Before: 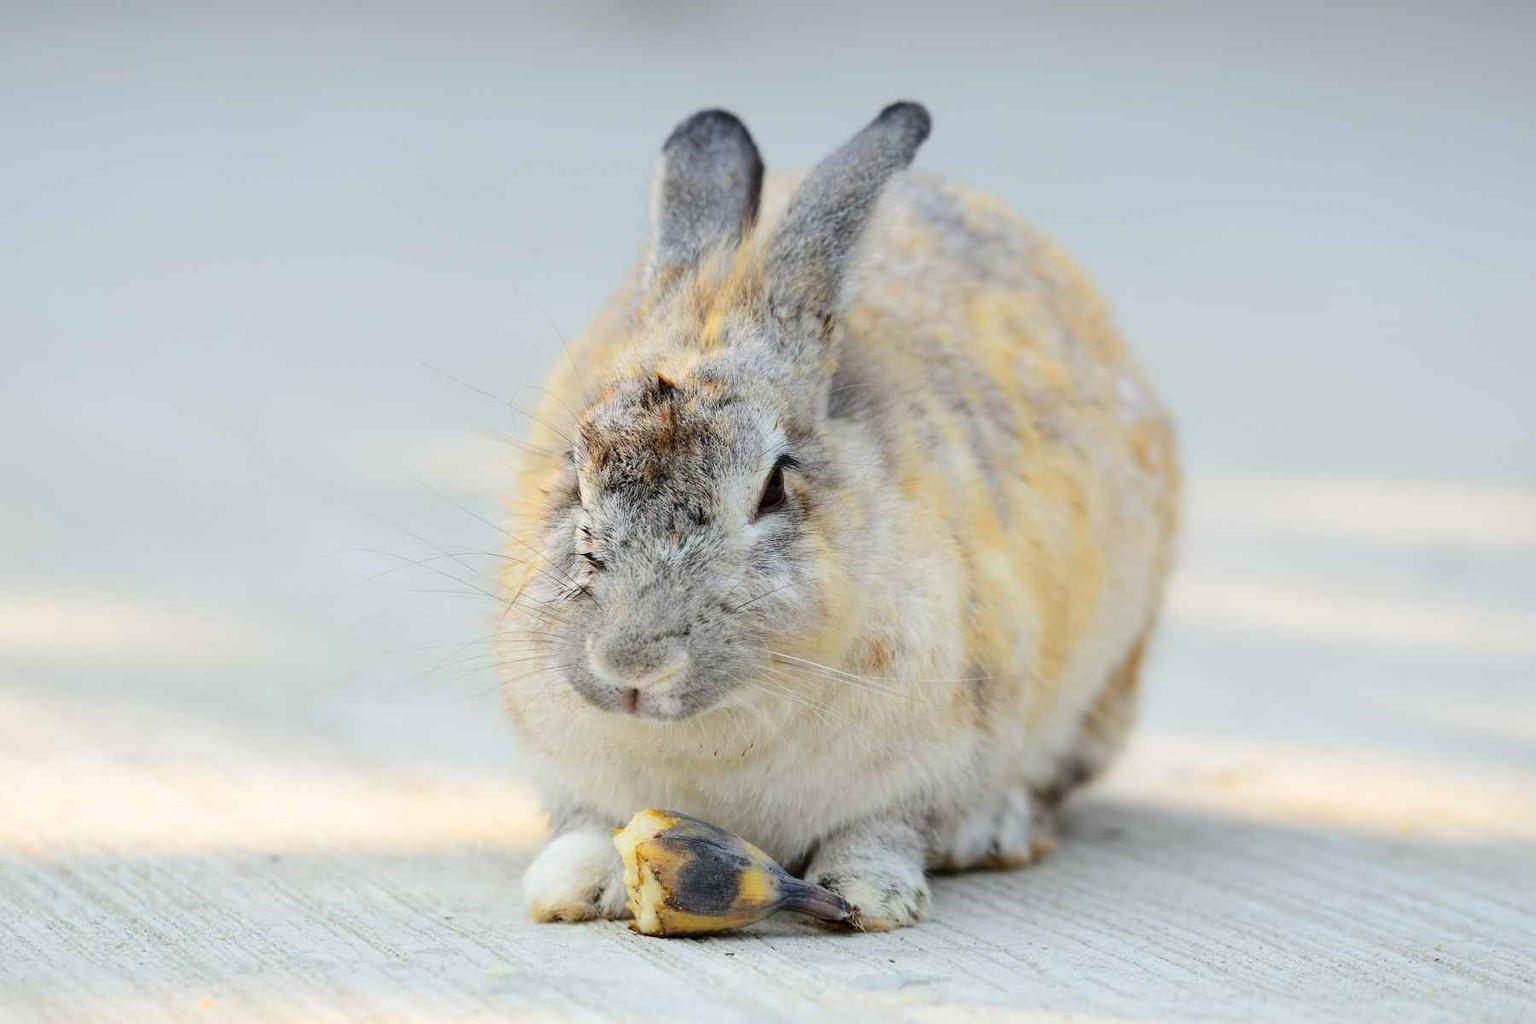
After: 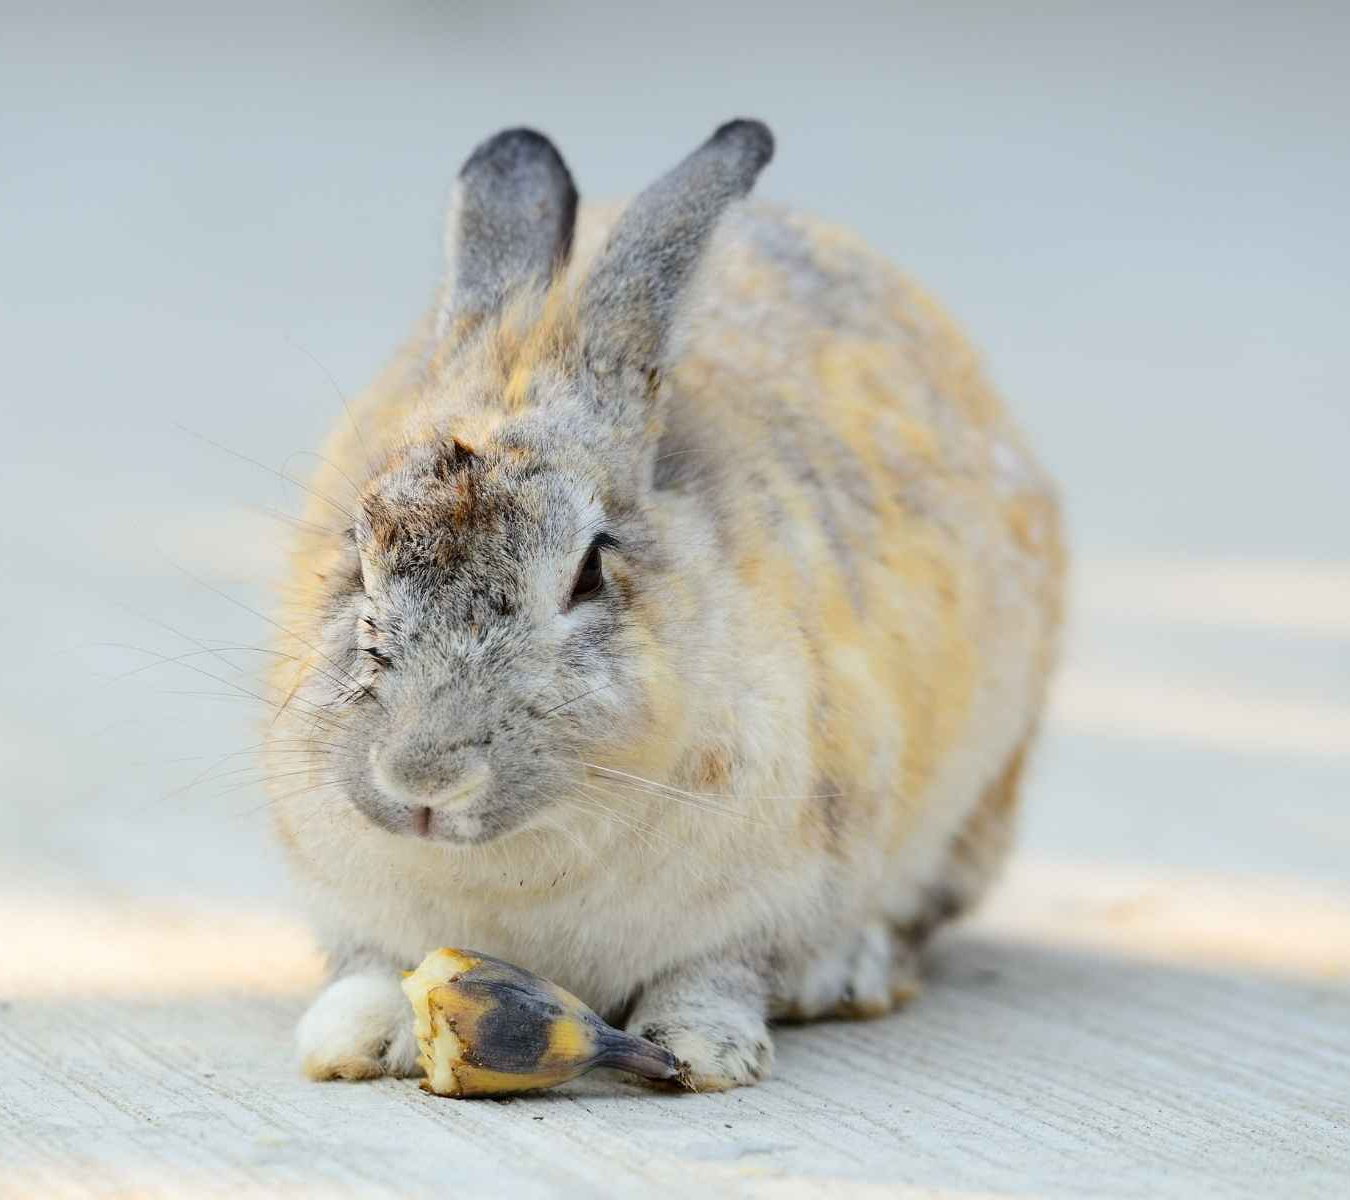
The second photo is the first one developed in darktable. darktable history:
crop and rotate: left 17.614%, right 7.386%
